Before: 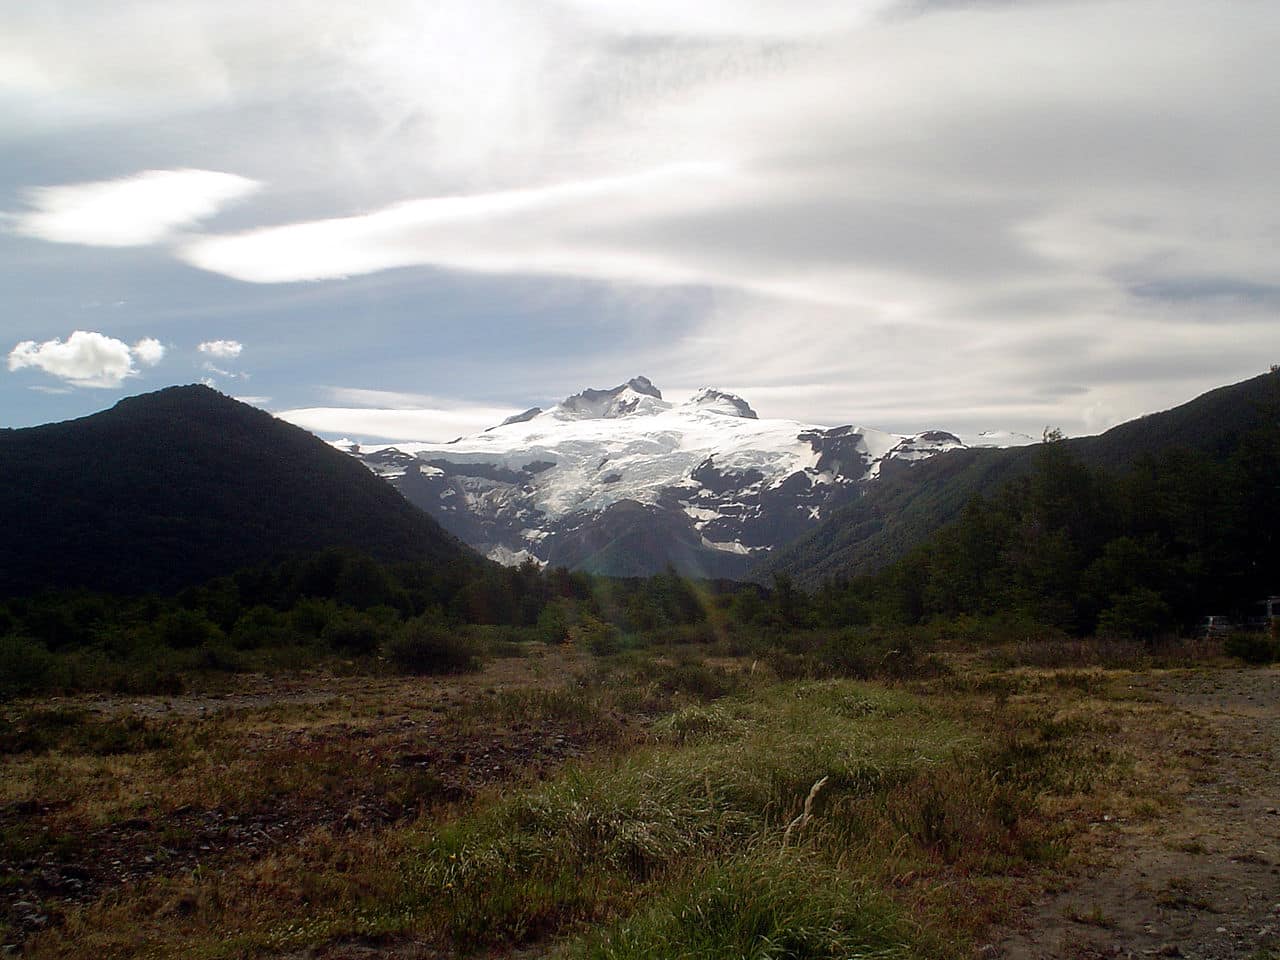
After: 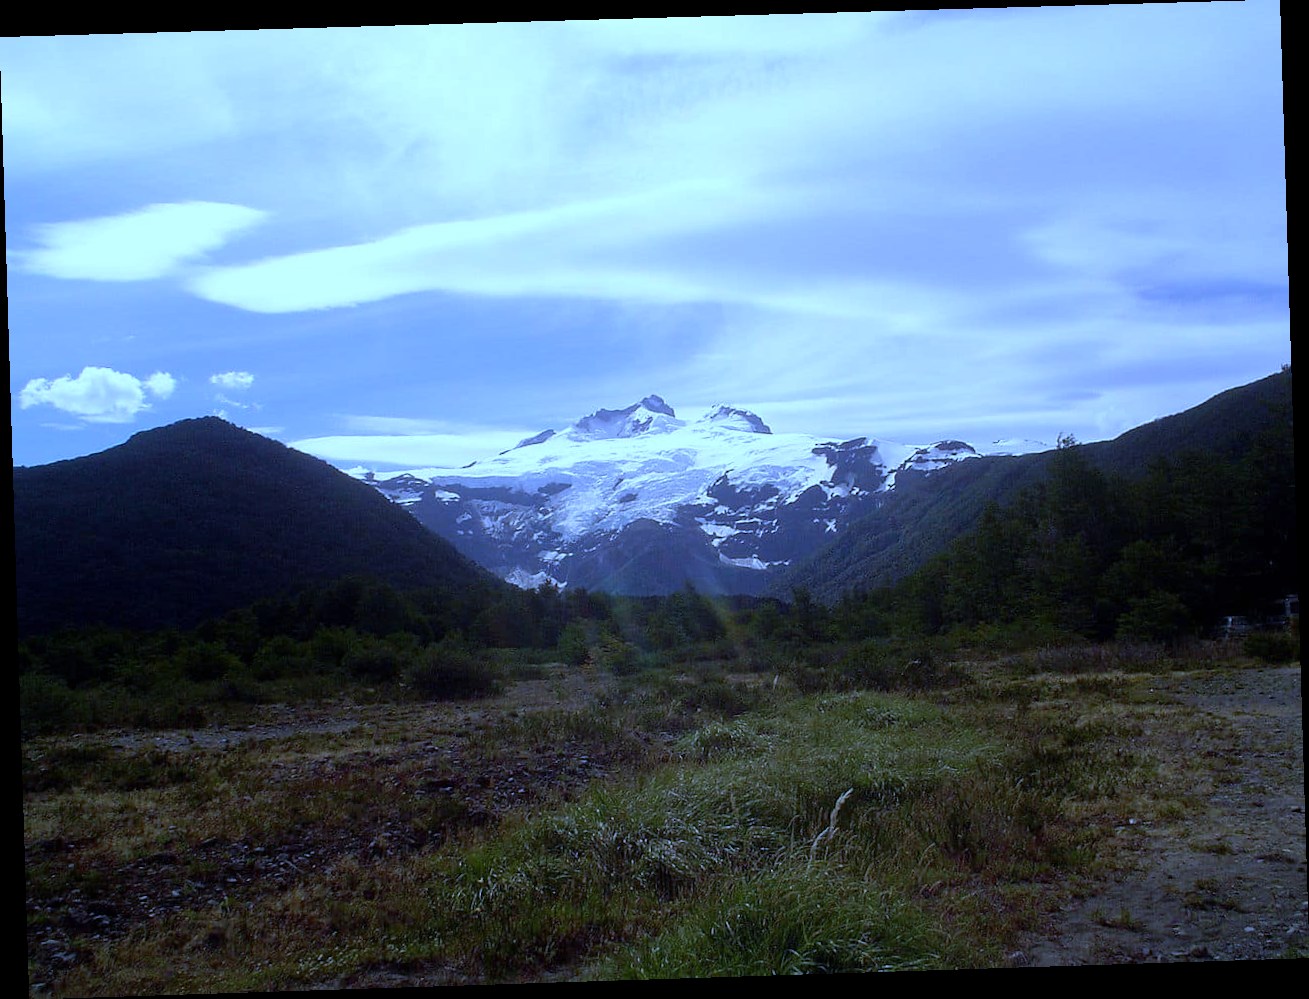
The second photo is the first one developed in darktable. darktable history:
white balance: red 0.766, blue 1.537
rotate and perspective: rotation -1.77°, lens shift (horizontal) 0.004, automatic cropping off
